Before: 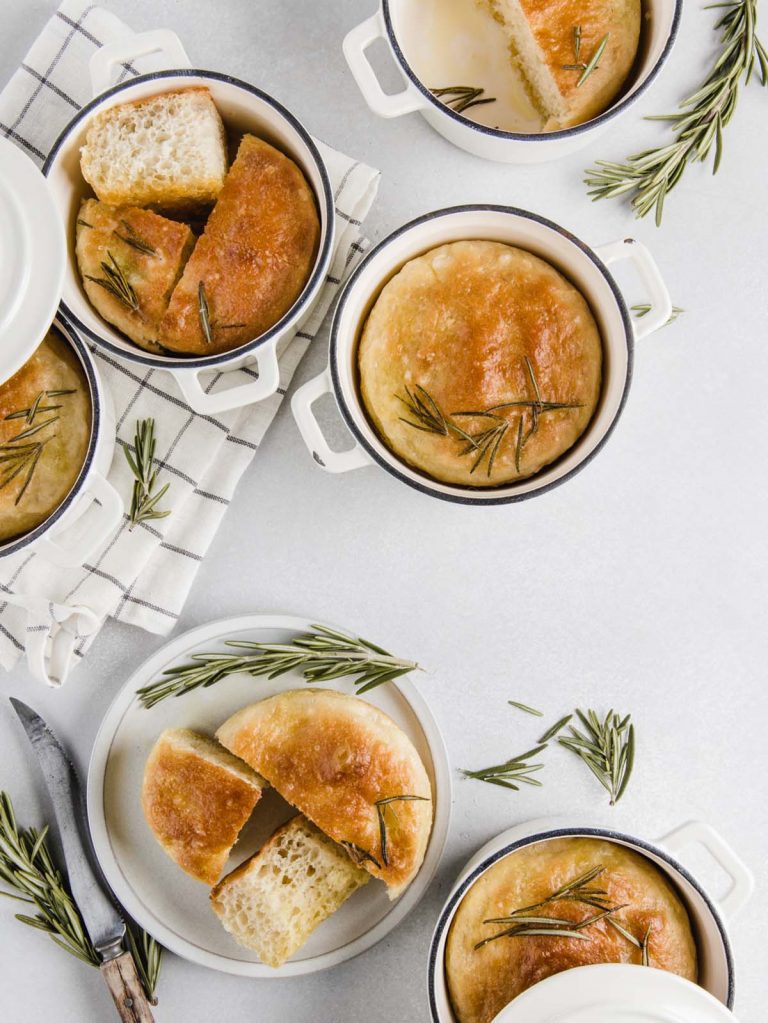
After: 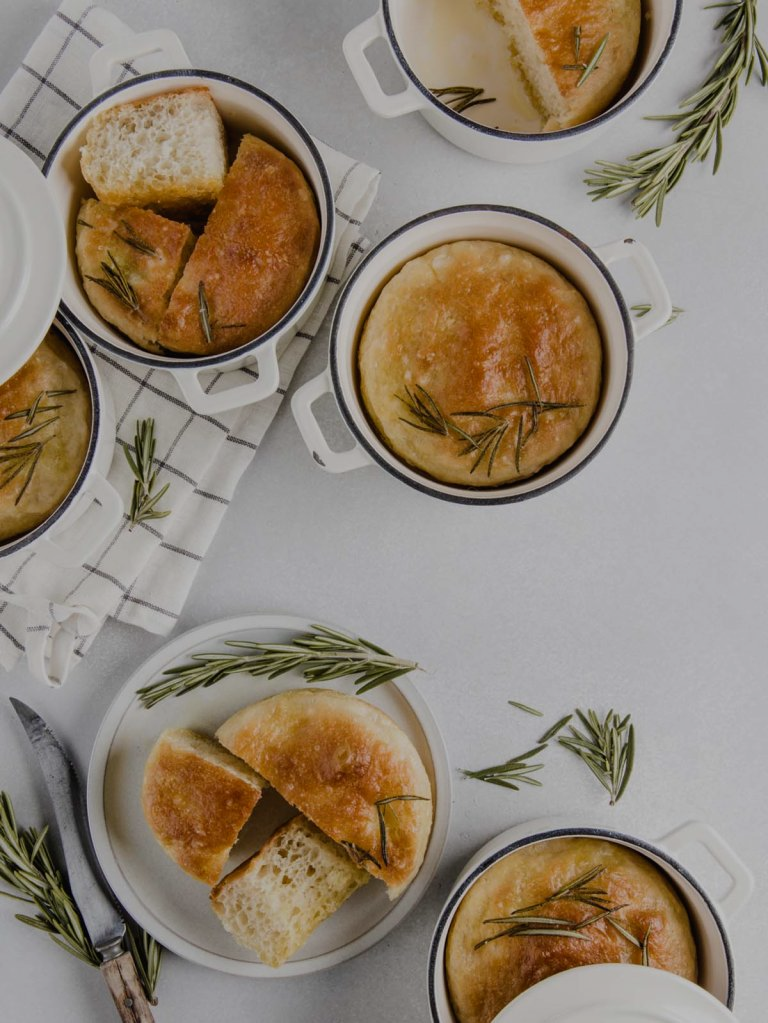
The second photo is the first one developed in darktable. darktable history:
exposure: exposure -0.905 EV, compensate highlight preservation false
